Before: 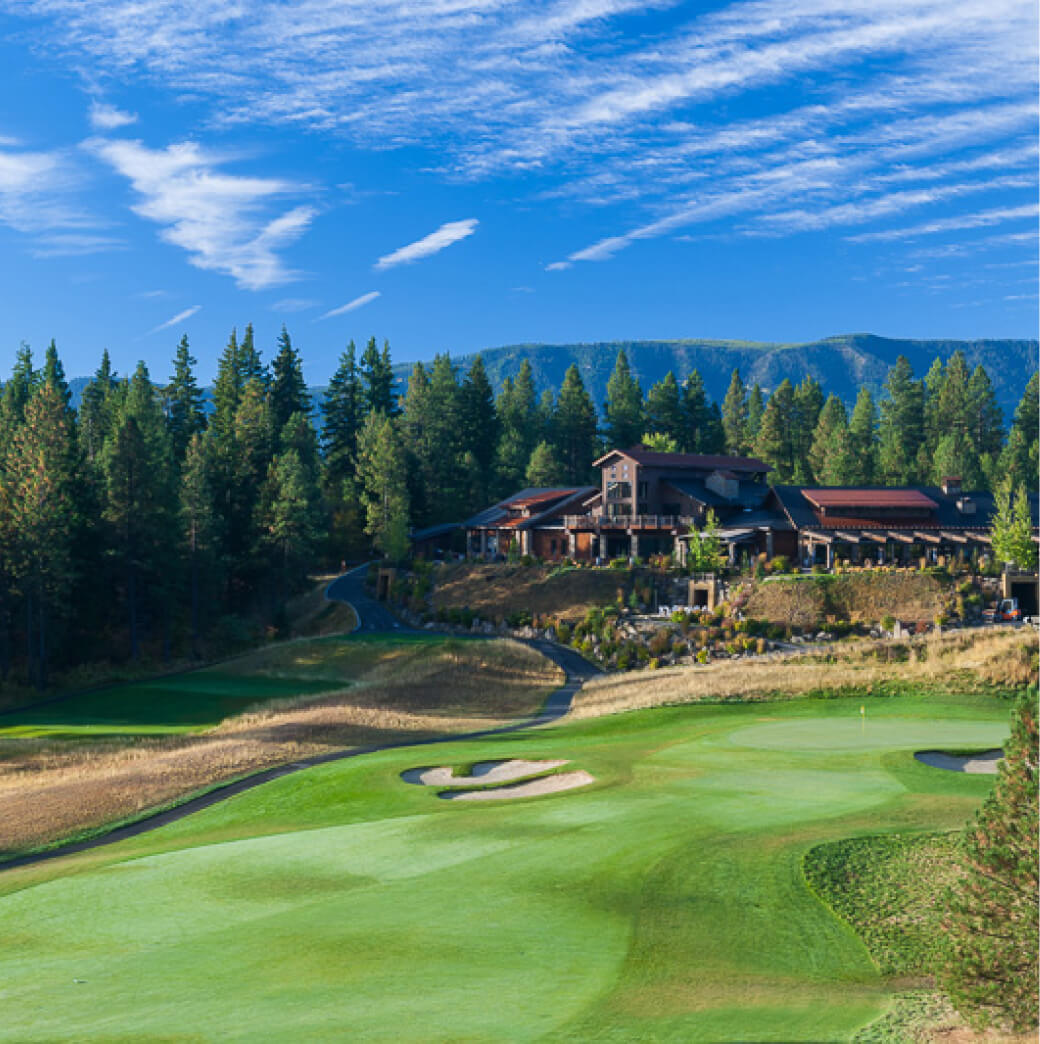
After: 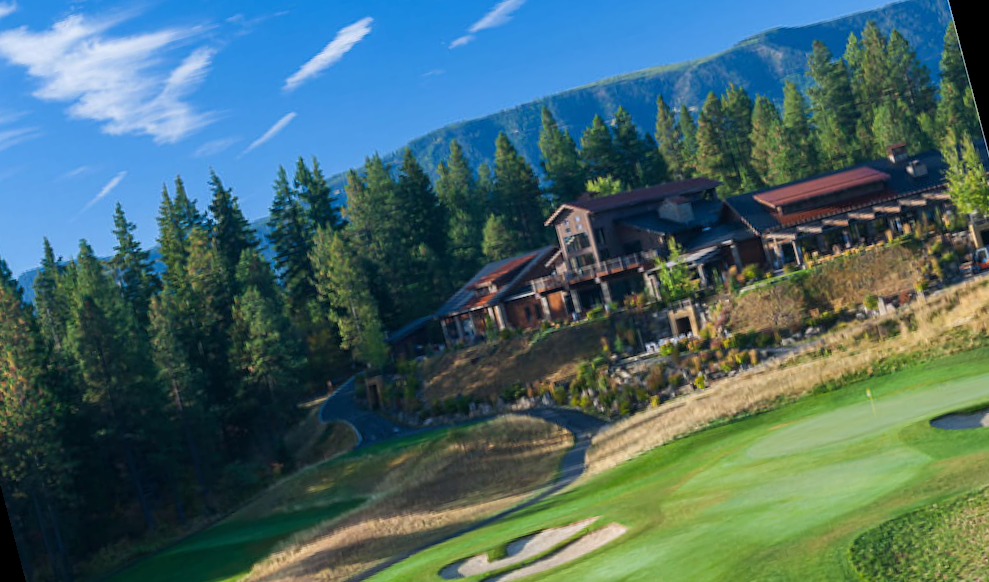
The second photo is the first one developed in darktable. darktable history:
crop: left 1.964%, top 3.251%, right 1.122%, bottom 4.933%
rotate and perspective: rotation -14.8°, crop left 0.1, crop right 0.903, crop top 0.25, crop bottom 0.748
